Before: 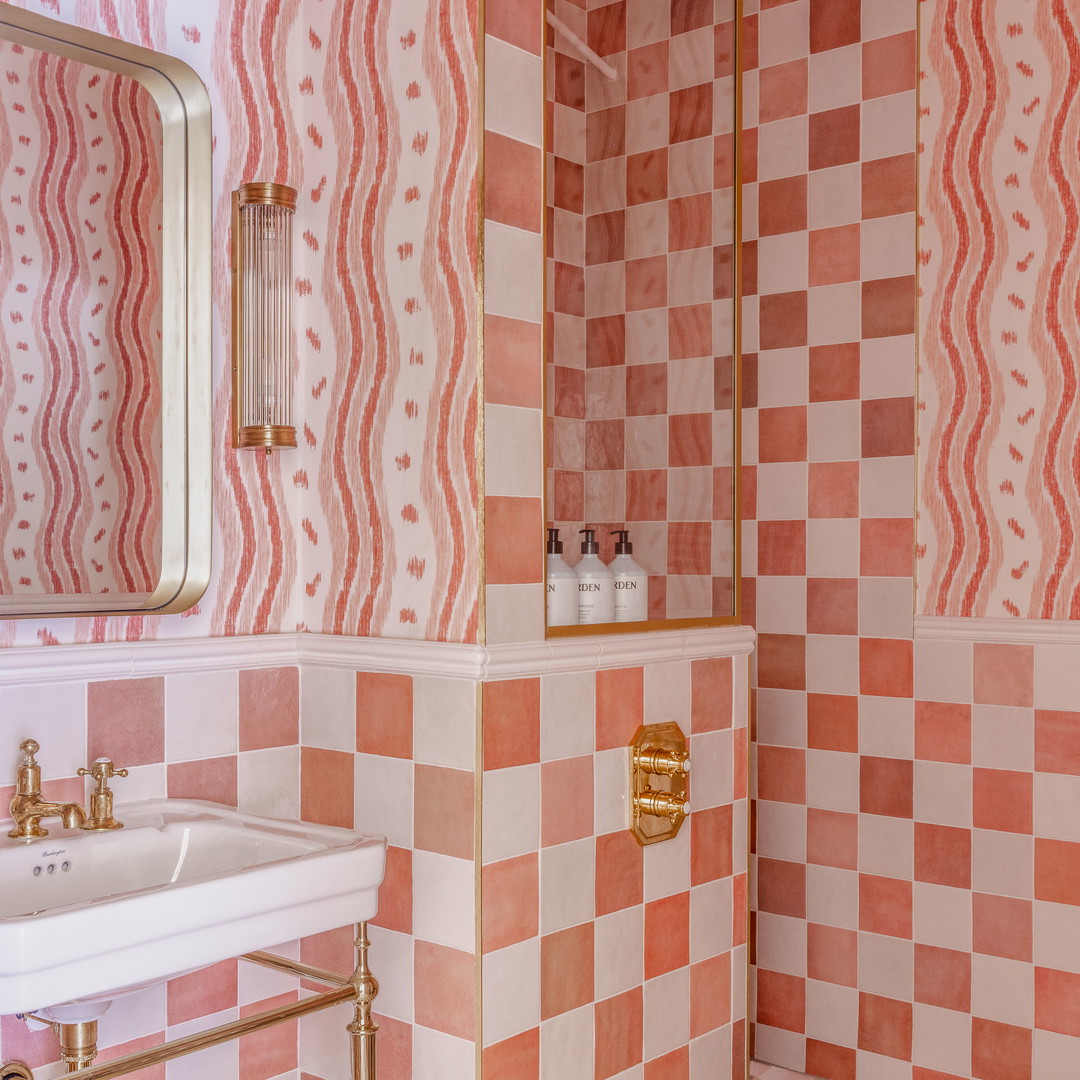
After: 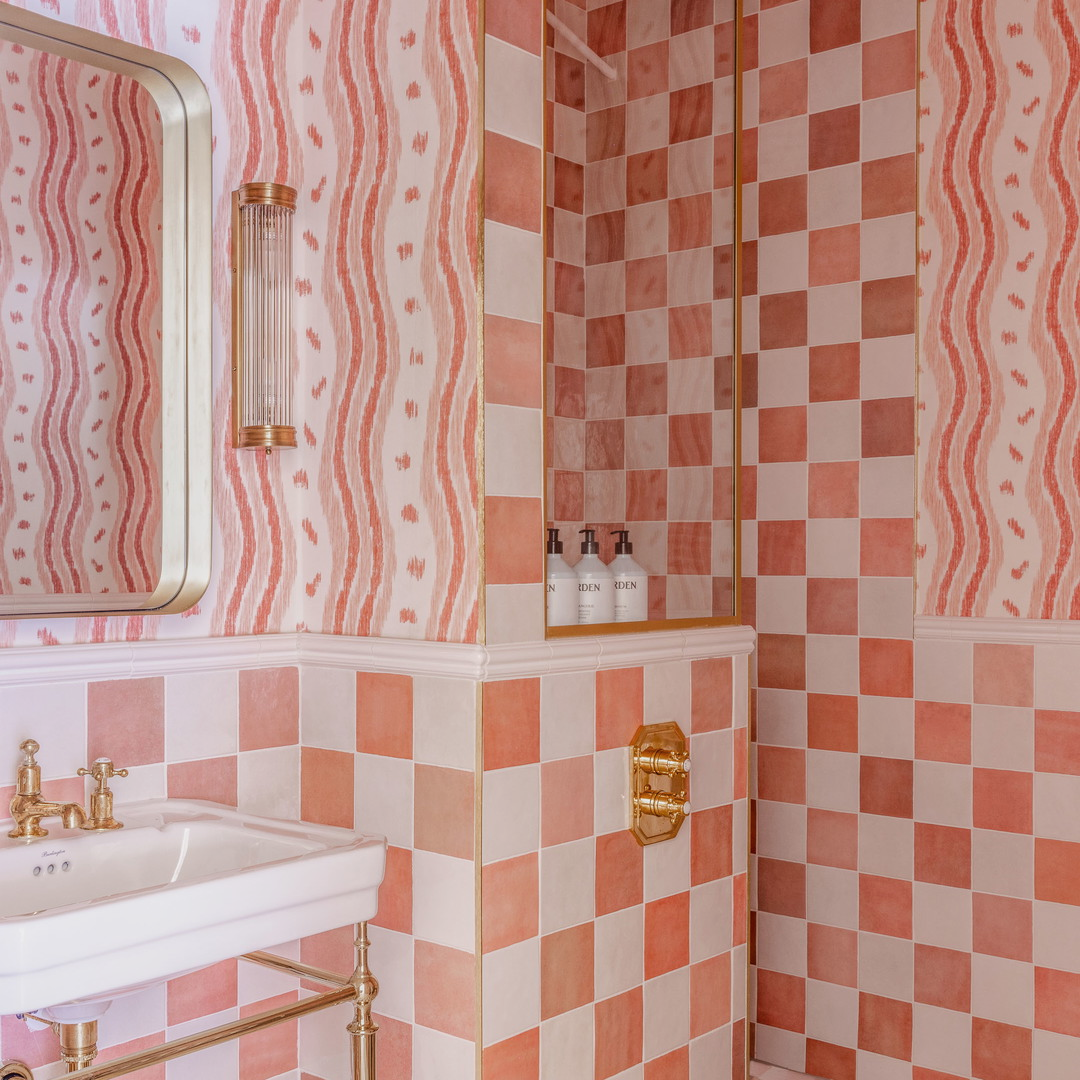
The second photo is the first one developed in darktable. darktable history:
exposure: black level correction -0.001, exposure 0.9 EV, compensate exposure bias true, compensate highlight preservation false
shadows and highlights: shadows -24.28, highlights 49.77, soften with gaussian
